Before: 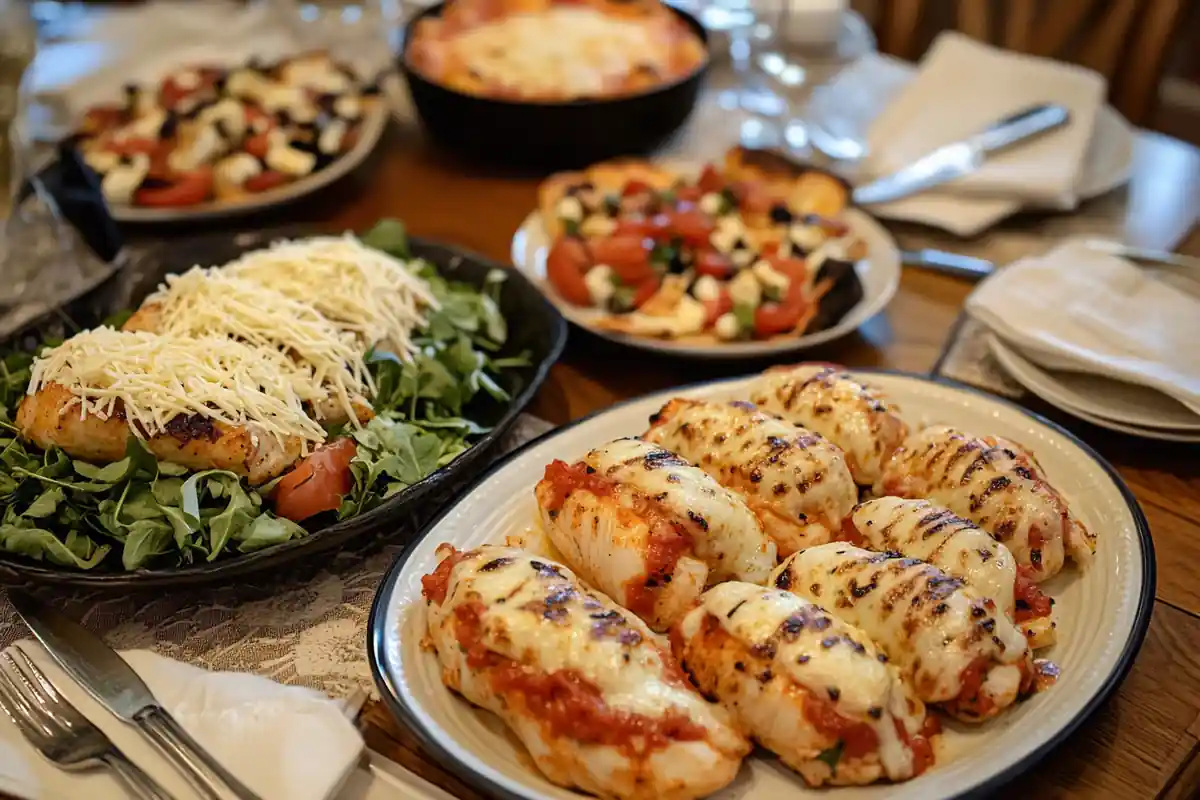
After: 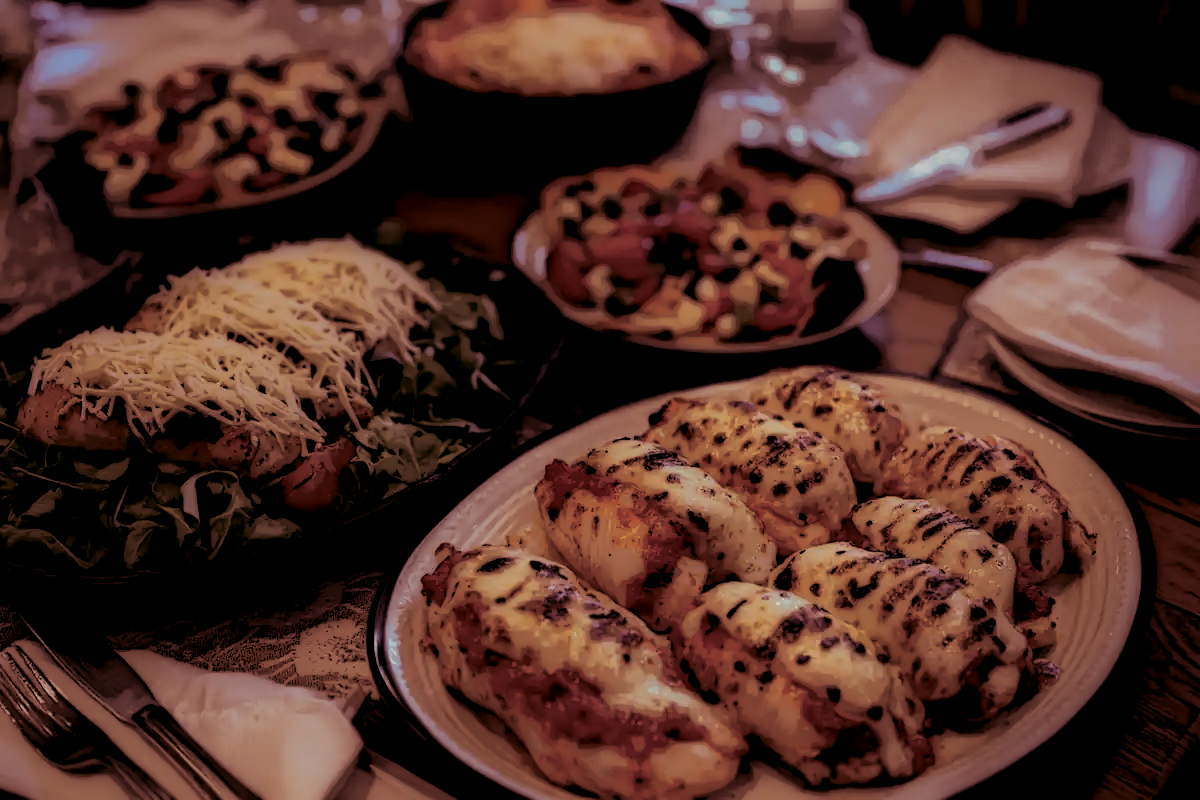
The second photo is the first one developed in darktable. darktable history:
local contrast: highlights 0%, shadows 198%, detail 164%, midtone range 0.001
split-toning: compress 20%
